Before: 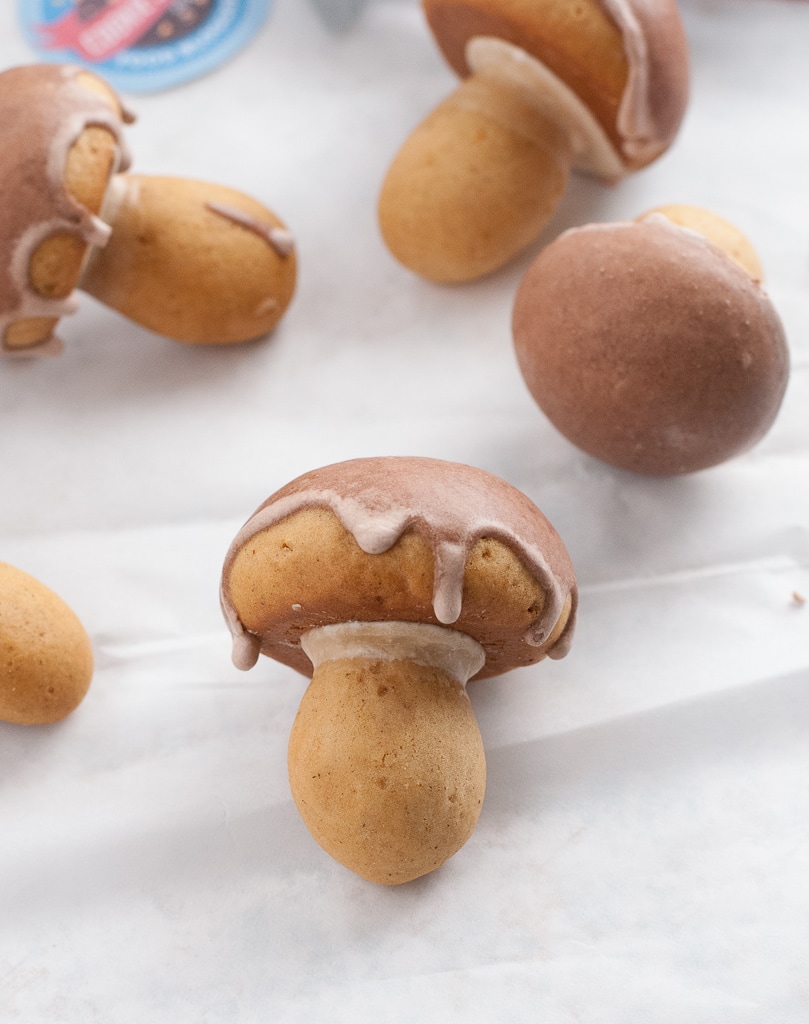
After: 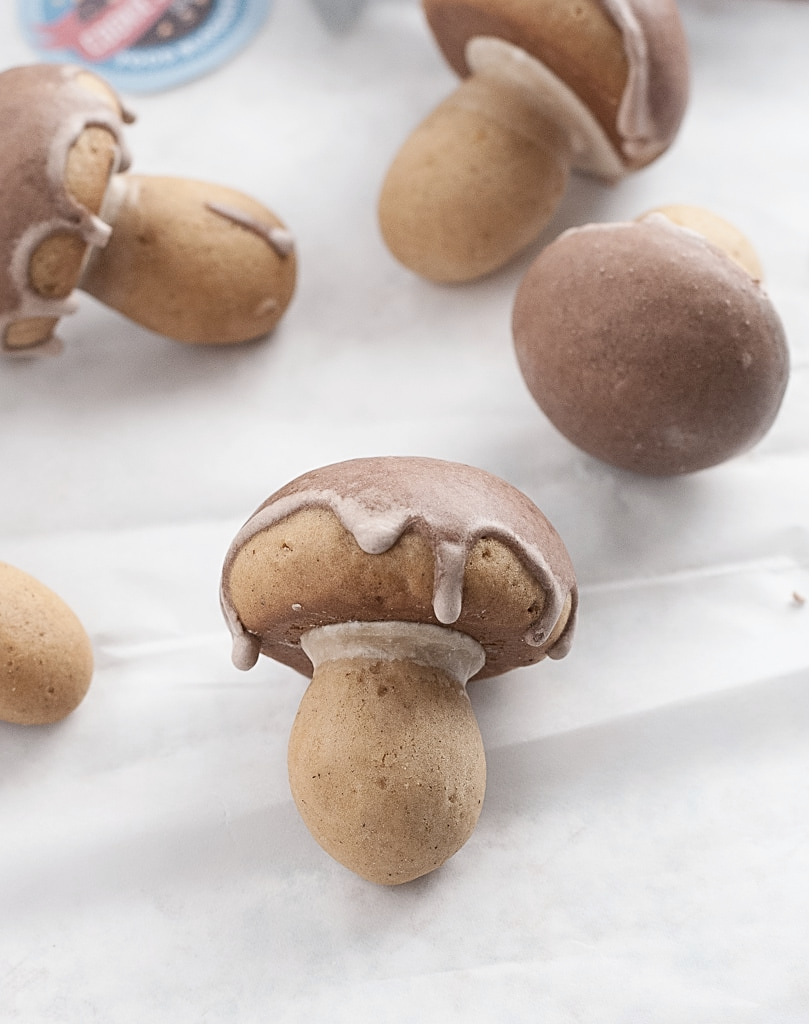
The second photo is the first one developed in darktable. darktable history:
contrast brightness saturation: contrast 0.097, saturation -0.375
sharpen: on, module defaults
